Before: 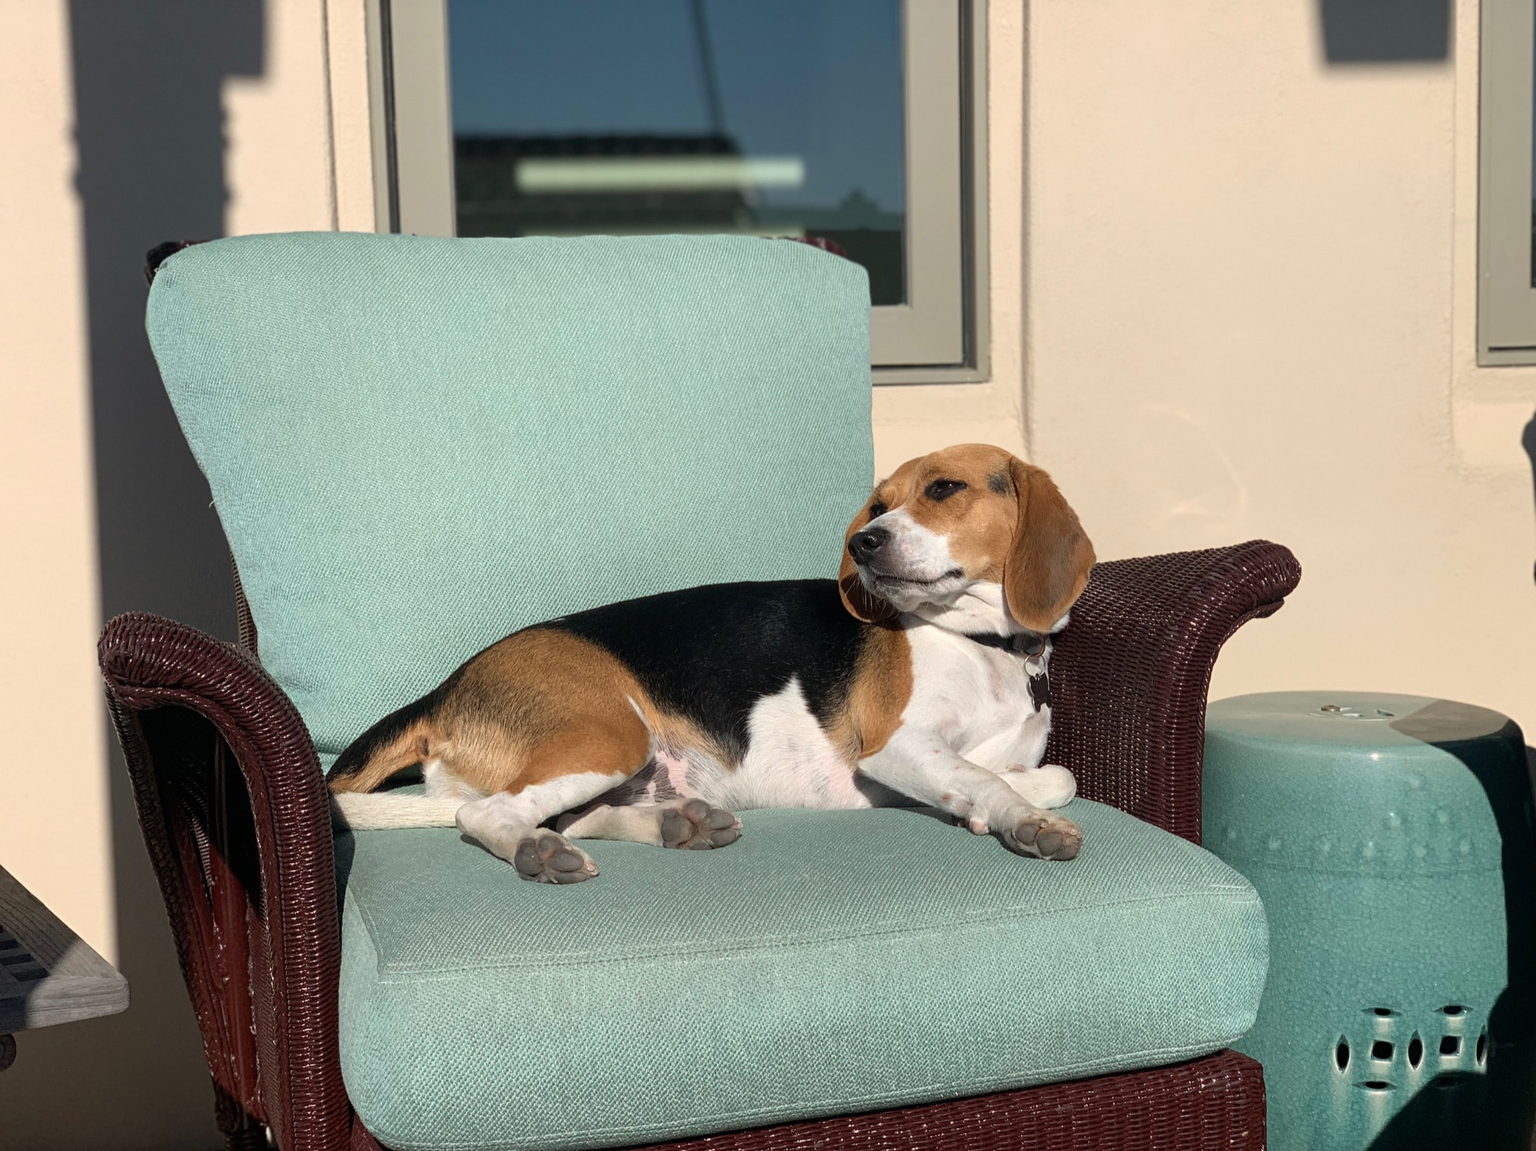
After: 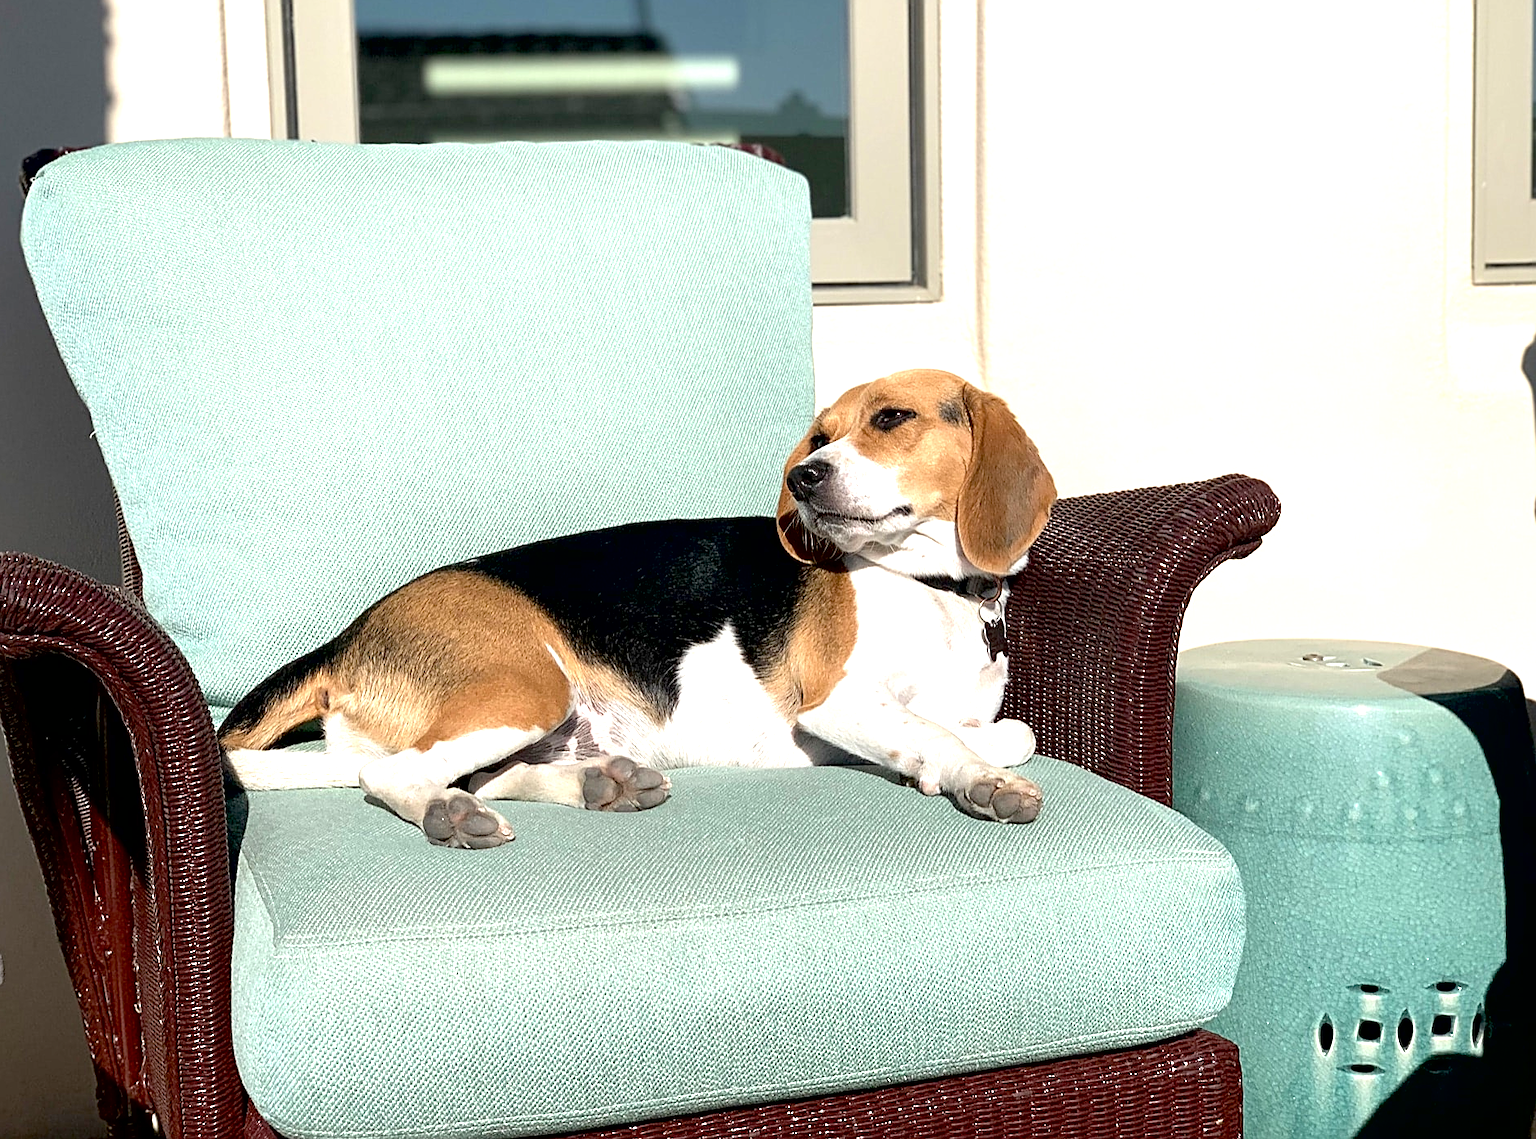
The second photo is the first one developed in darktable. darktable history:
sharpen: on, module defaults
exposure: black level correction 0.008, exposure 0.979 EV, compensate highlight preservation false
contrast brightness saturation: saturation -0.05
shadows and highlights: shadows -10, white point adjustment 1.5, highlights 10
crop and rotate: left 8.262%, top 9.226%
